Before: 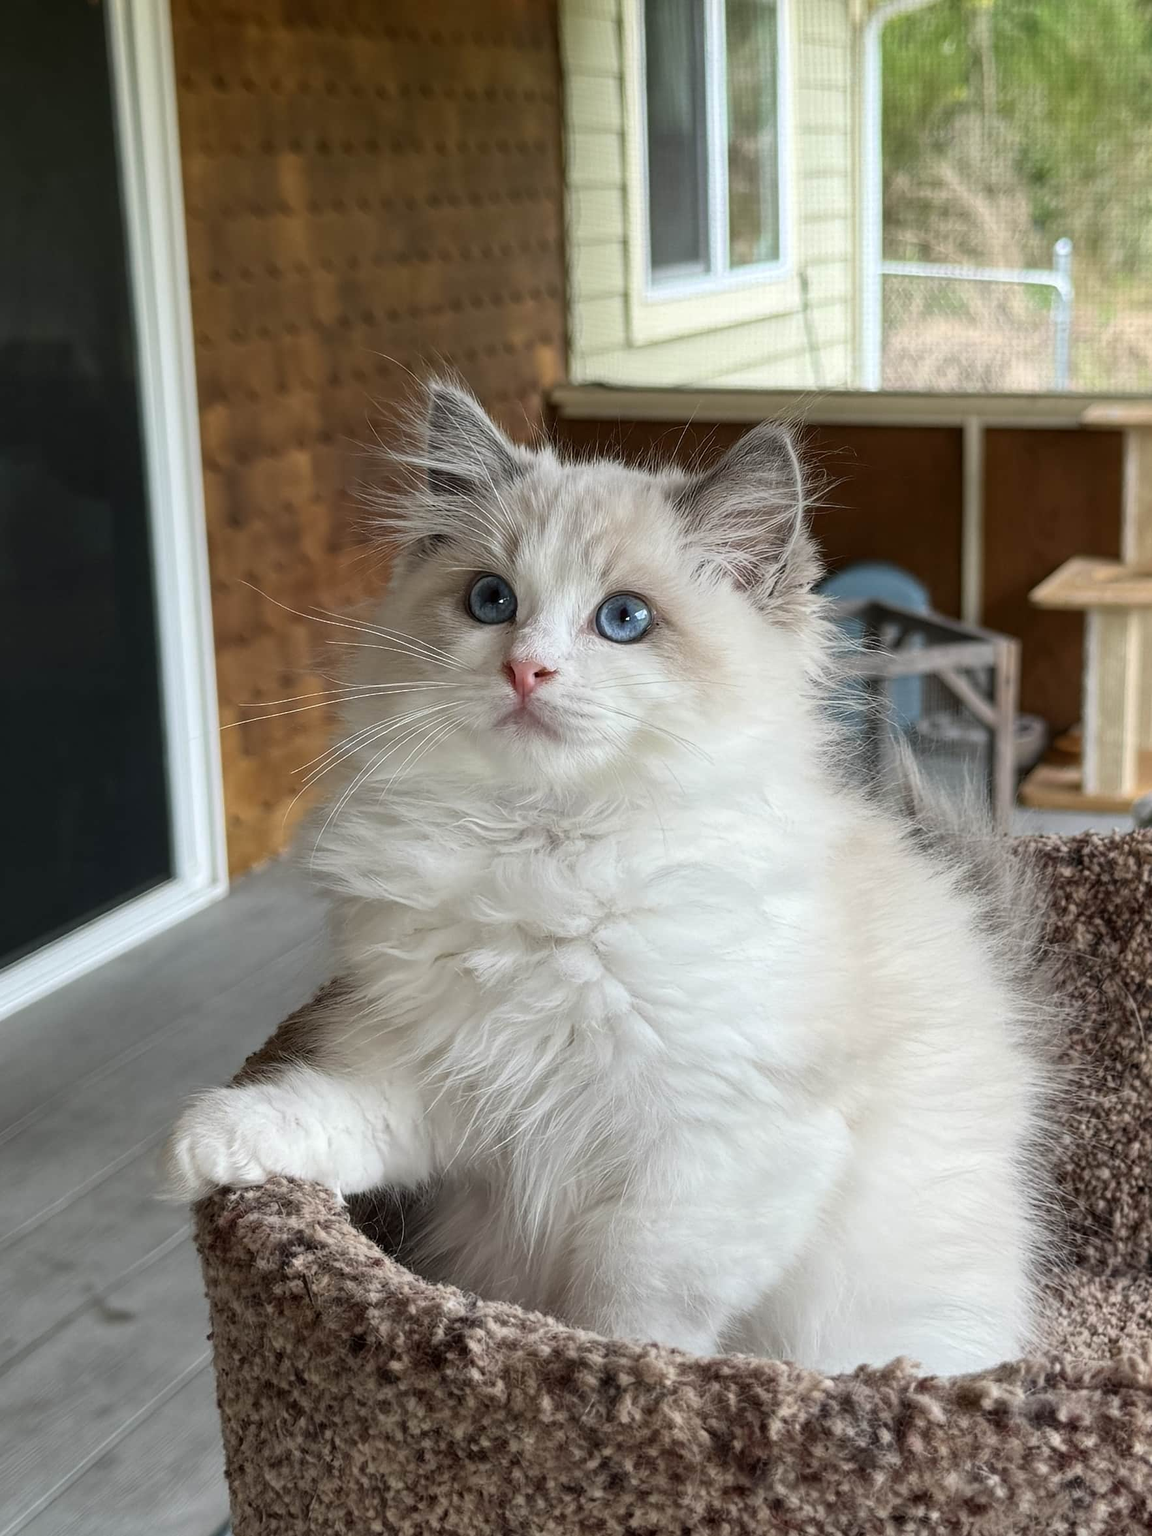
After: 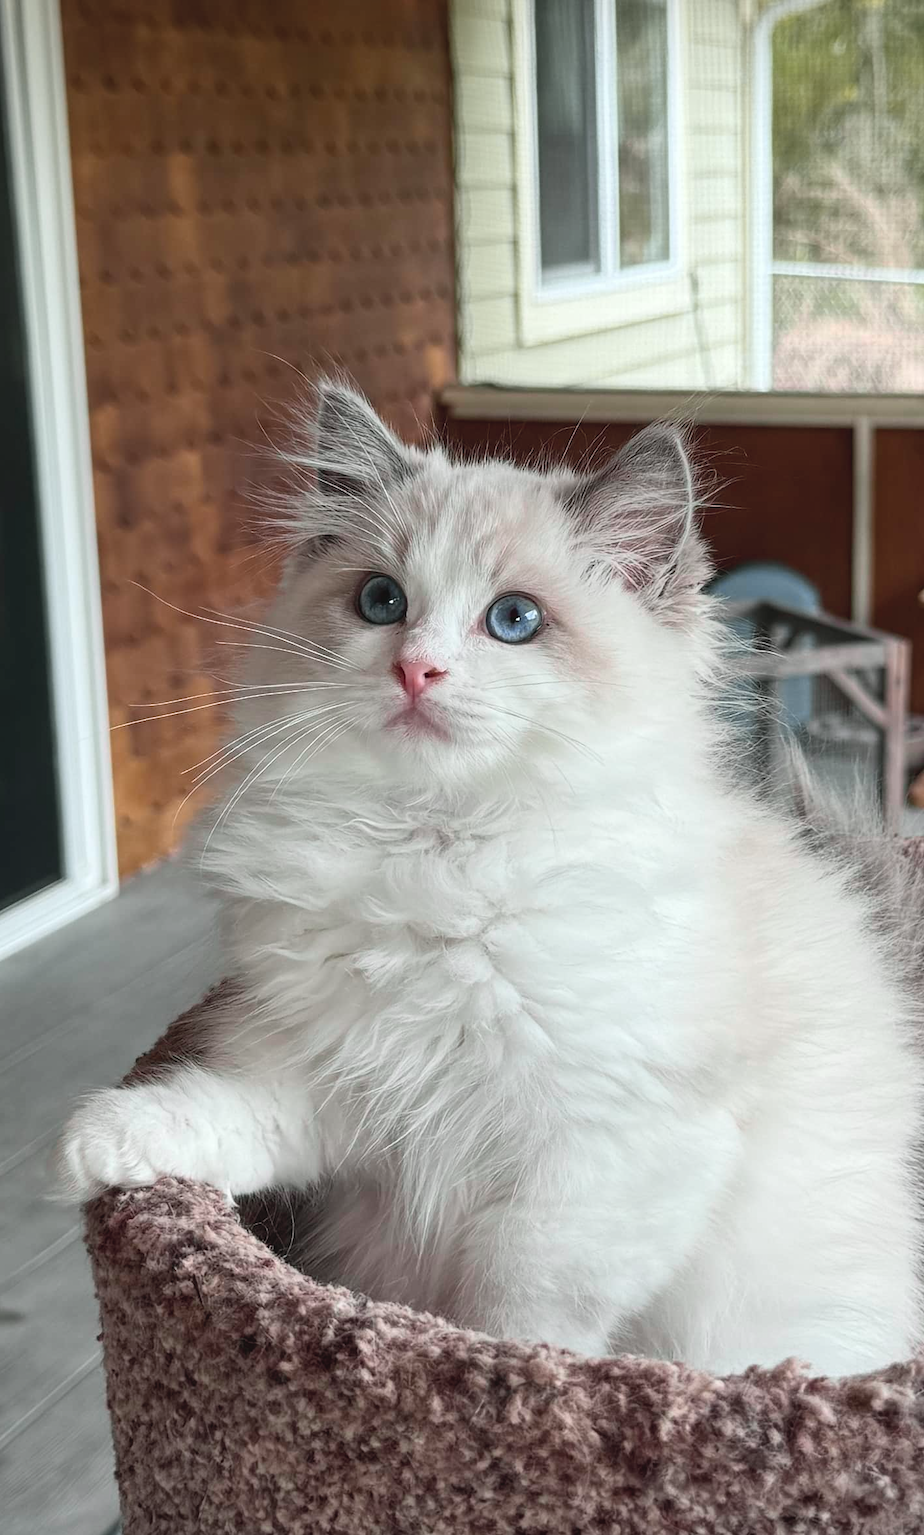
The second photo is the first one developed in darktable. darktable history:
vignetting: fall-off start 91.19%
crop and rotate: left 9.597%, right 10.195%
base curve: exposure shift 0, preserve colors none
tone curve: curves: ch0 [(0, 0.046) (0.04, 0.074) (0.831, 0.861) (1, 1)]; ch1 [(0, 0) (0.146, 0.159) (0.338, 0.365) (0.417, 0.455) (0.489, 0.486) (0.504, 0.502) (0.529, 0.537) (0.563, 0.567) (1, 1)]; ch2 [(0, 0) (0.307, 0.298) (0.388, 0.375) (0.443, 0.456) (0.485, 0.492) (0.544, 0.525) (1, 1)], color space Lab, independent channels, preserve colors none
